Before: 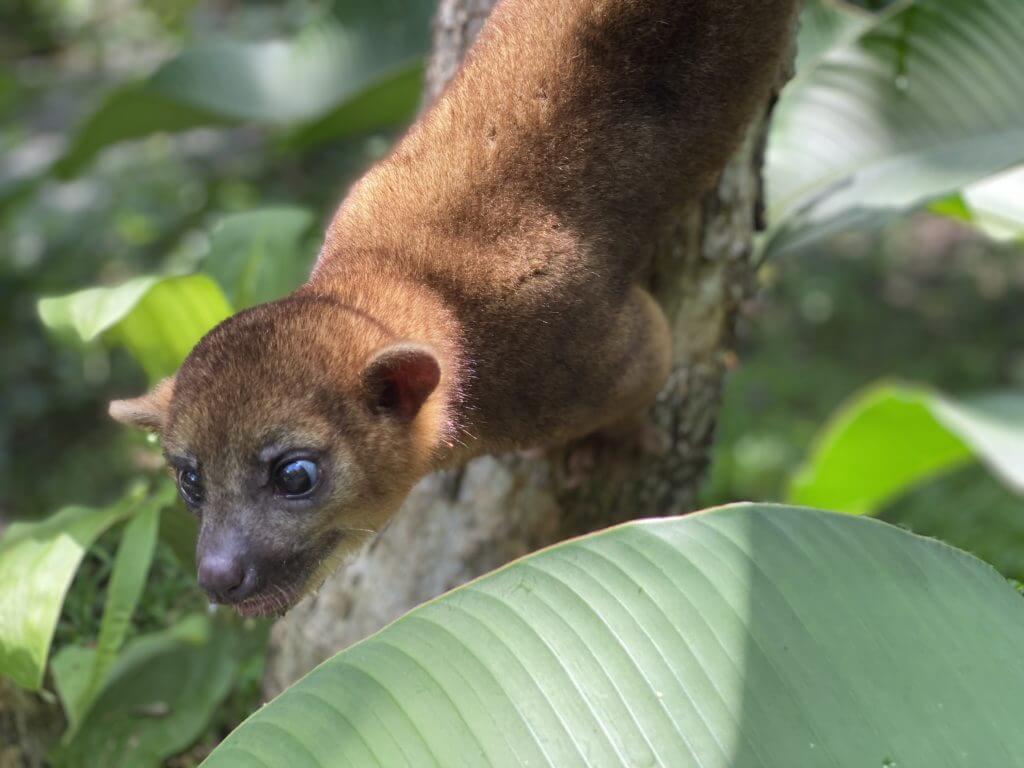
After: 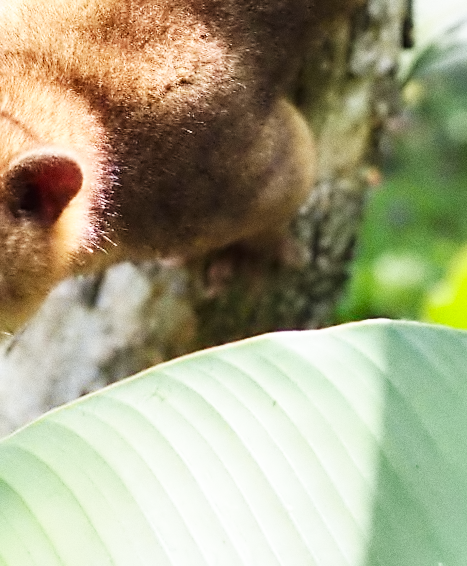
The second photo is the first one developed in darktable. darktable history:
crop: left 35.432%, top 26.233%, right 20.145%, bottom 3.432%
shadows and highlights: soften with gaussian
rotate and perspective: rotation 2.17°, automatic cropping off
grain: coarseness 0.09 ISO
contrast equalizer: octaves 7, y [[0.5 ×6], [0.5 ×6], [0.5 ×6], [0, 0.033, 0.067, 0.1, 0.133, 0.167], [0, 0.05, 0.1, 0.15, 0.2, 0.25]]
sharpen: on, module defaults
base curve: curves: ch0 [(0, 0) (0.007, 0.004) (0.027, 0.03) (0.046, 0.07) (0.207, 0.54) (0.442, 0.872) (0.673, 0.972) (1, 1)], preserve colors none
